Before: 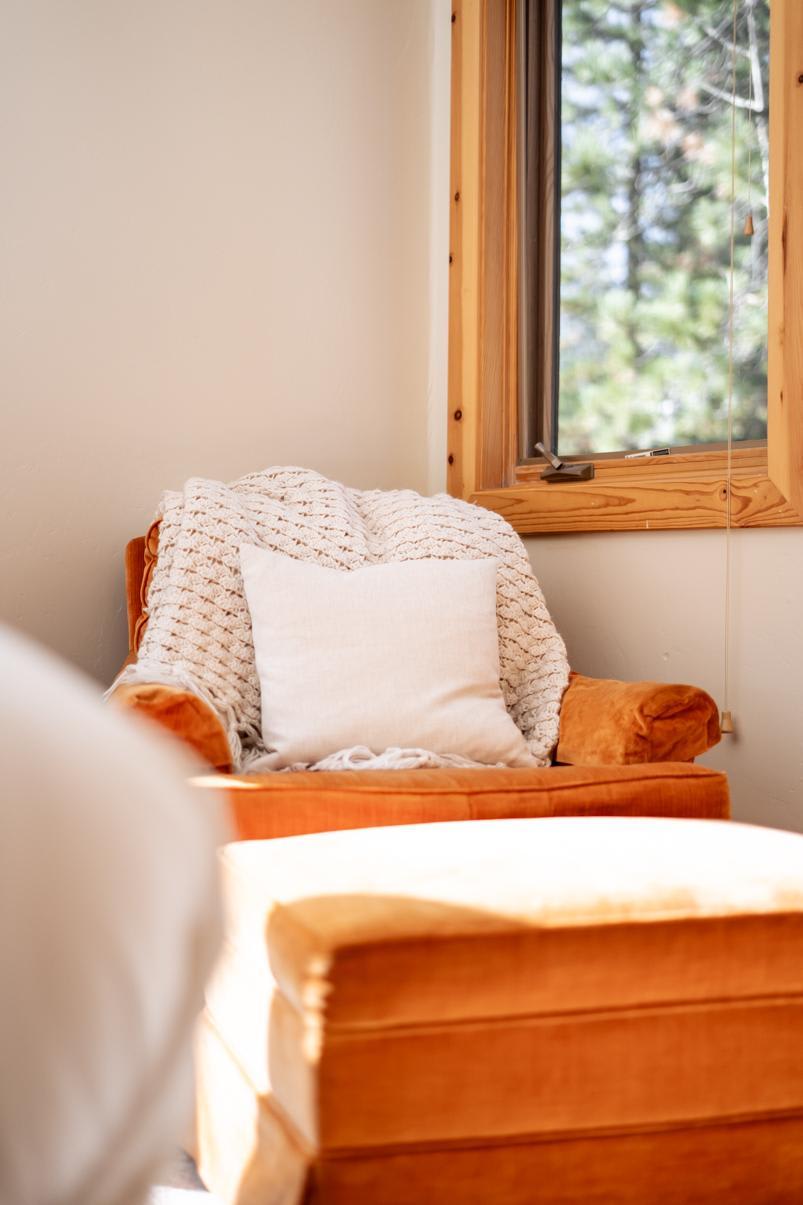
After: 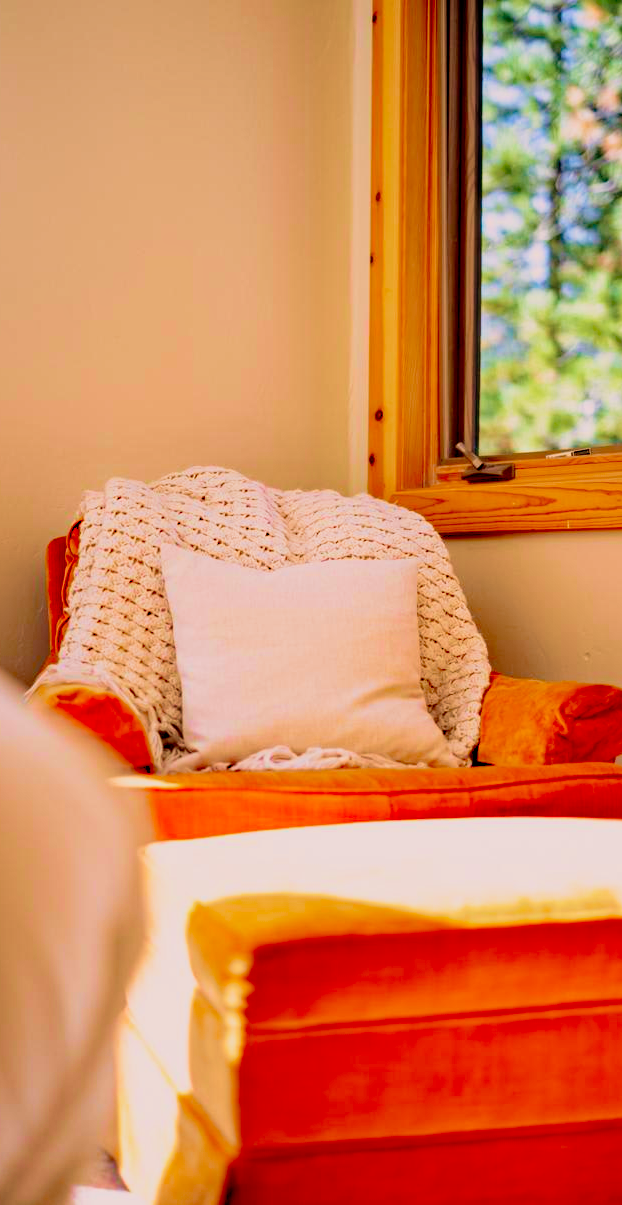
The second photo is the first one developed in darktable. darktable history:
filmic rgb: black relative exposure -7.78 EV, white relative exposure 4.41 EV, target black luminance 0%, hardness 3.76, latitude 50.53%, contrast 1.074, highlights saturation mix 8.69%, shadows ↔ highlights balance -0.23%, preserve chrominance no, color science v5 (2021), contrast in shadows safe, contrast in highlights safe
velvia: strength 73.4%
haze removal: strength 0.491, distance 0.43, compatibility mode true, adaptive false
crop: left 9.876%, right 12.556%
color correction: highlights a* 3.24, highlights b* 1.74, saturation 1.2
